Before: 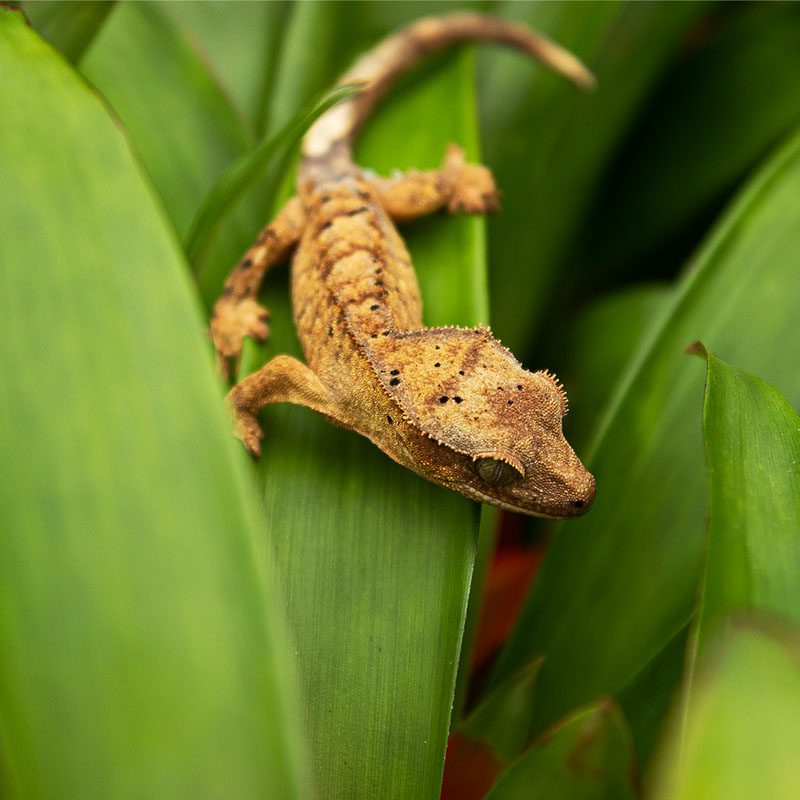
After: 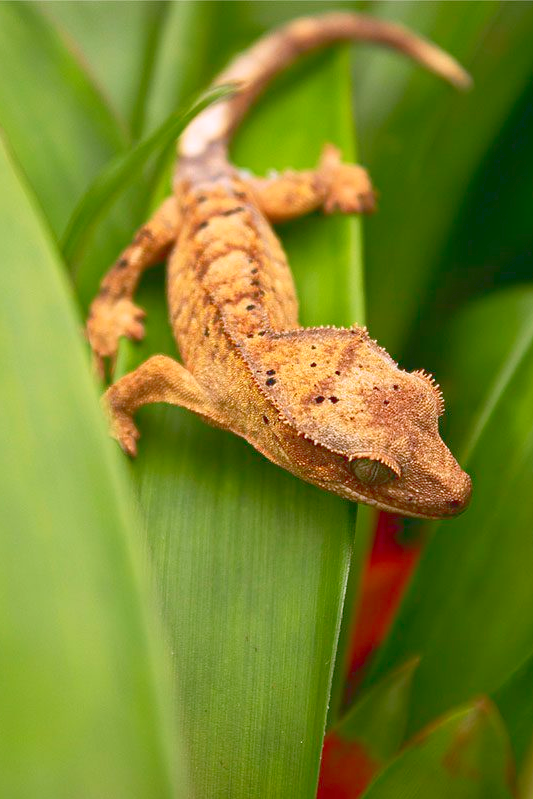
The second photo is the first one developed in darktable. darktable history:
white balance: red 1.066, blue 1.119
crop and rotate: left 15.546%, right 17.787%
tone curve: curves: ch0 [(0, 0.137) (1, 1)], color space Lab, linked channels, preserve colors none
